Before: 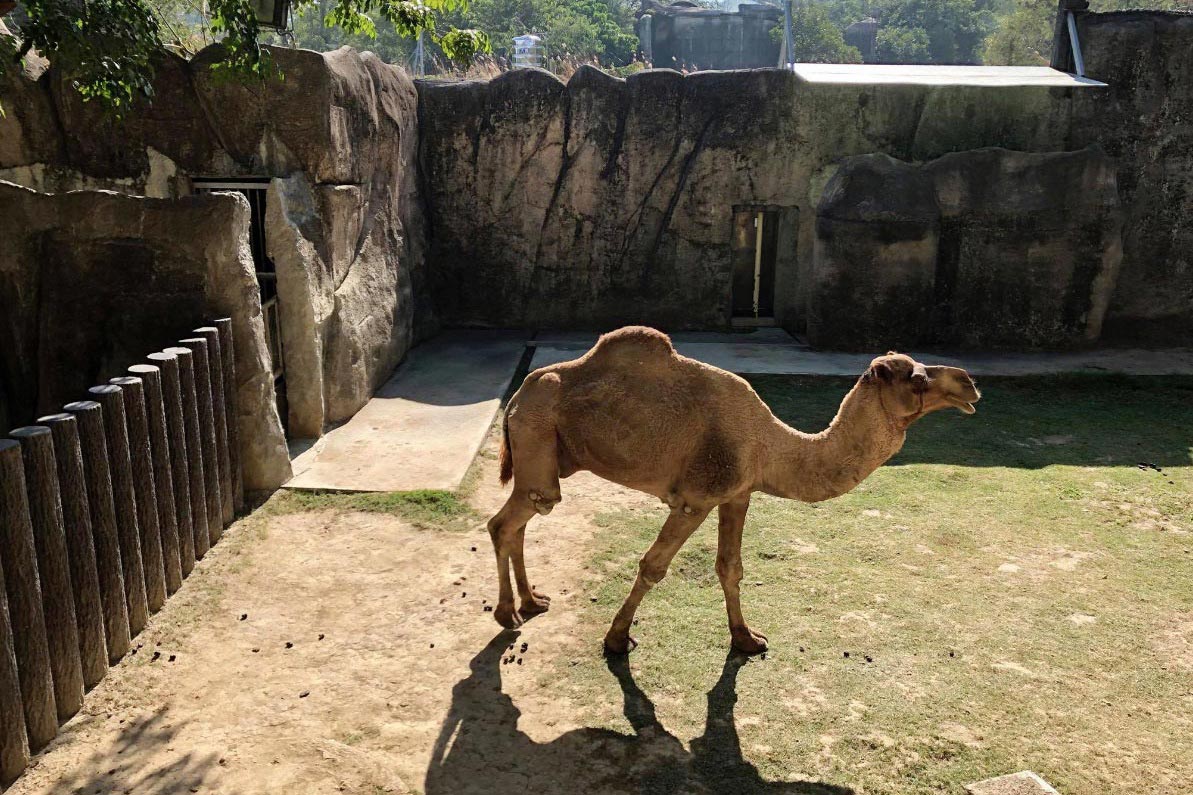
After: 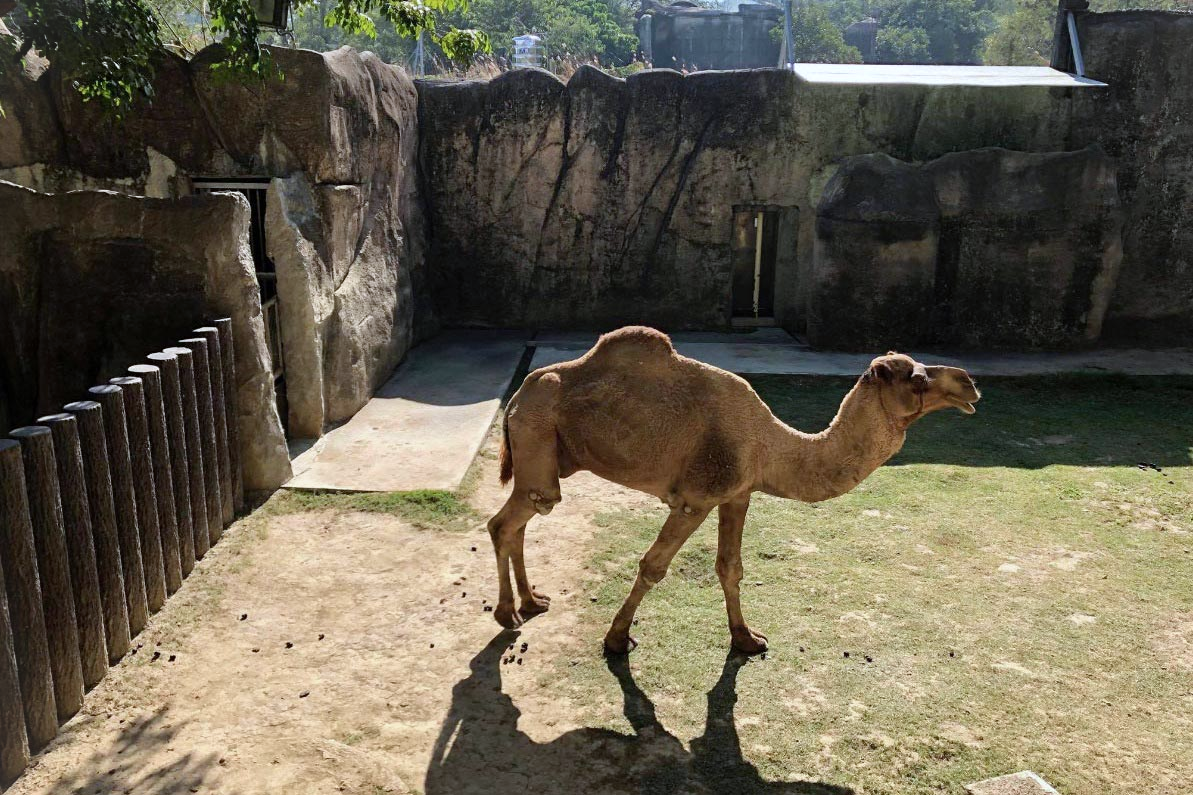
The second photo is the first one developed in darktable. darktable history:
vignetting: fall-off start 100%, brightness 0.05, saturation 0
white balance: red 0.967, blue 1.049
